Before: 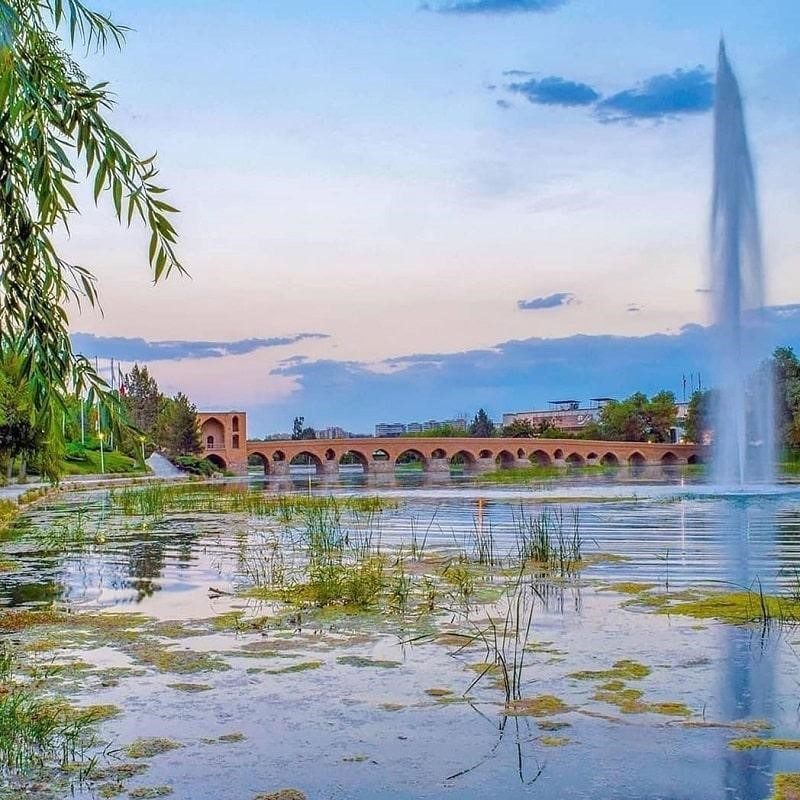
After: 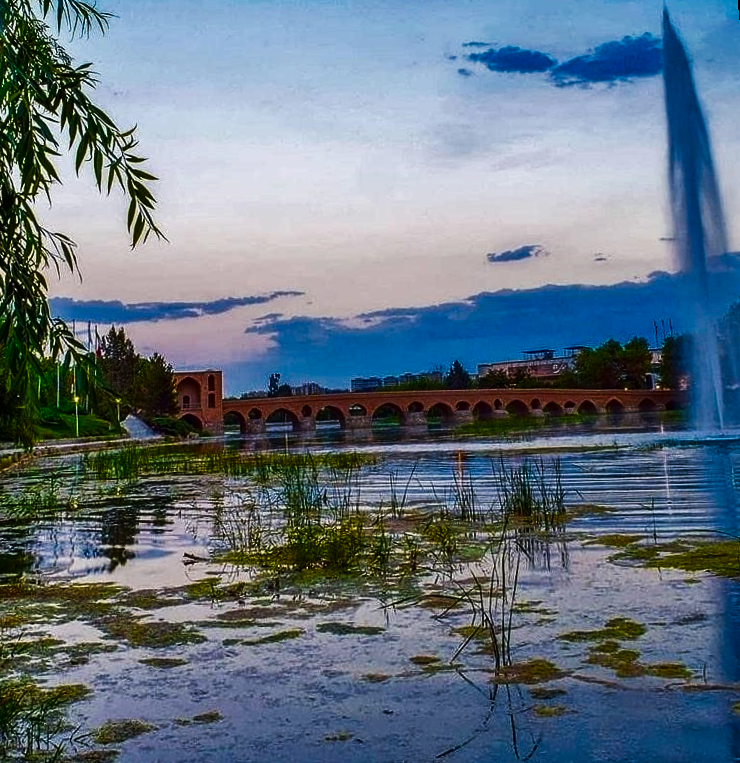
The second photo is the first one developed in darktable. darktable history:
rotate and perspective: rotation -1.68°, lens shift (vertical) -0.146, crop left 0.049, crop right 0.912, crop top 0.032, crop bottom 0.96
tone curve: curves: ch0 [(0, 0) (0.003, 0.009) (0.011, 0.013) (0.025, 0.019) (0.044, 0.029) (0.069, 0.04) (0.1, 0.053) (0.136, 0.08) (0.177, 0.114) (0.224, 0.151) (0.277, 0.207) (0.335, 0.267) (0.399, 0.35) (0.468, 0.442) (0.543, 0.545) (0.623, 0.656) (0.709, 0.752) (0.801, 0.843) (0.898, 0.932) (1, 1)], preserve colors none
contrast brightness saturation: brightness -0.52
